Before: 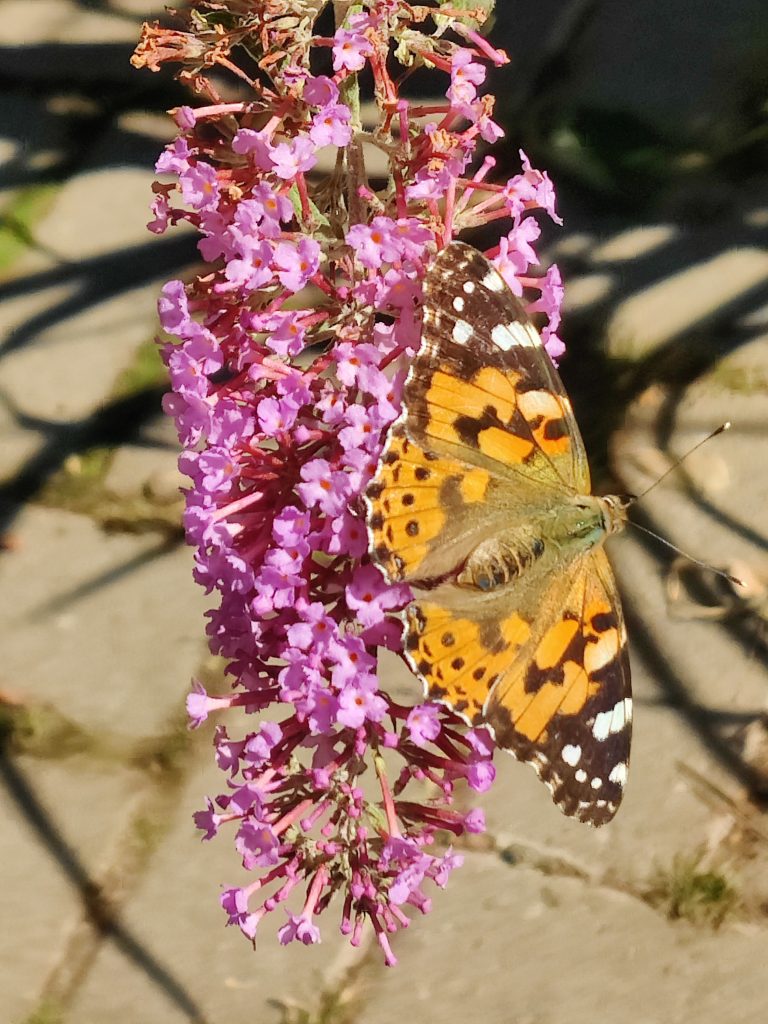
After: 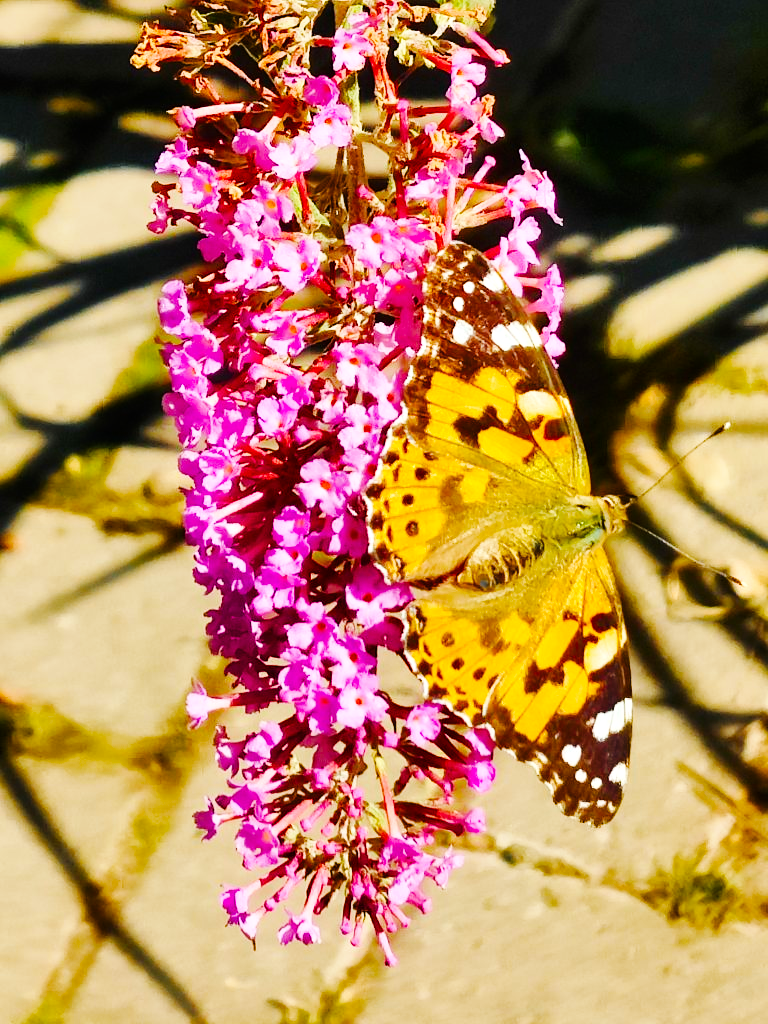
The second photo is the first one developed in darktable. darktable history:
base curve: curves: ch0 [(0, 0) (0.032, 0.025) (0.121, 0.166) (0.206, 0.329) (0.605, 0.79) (1, 1)], preserve colors none
color balance rgb: perceptual saturation grading › global saturation 23.274%, perceptual saturation grading › highlights -23.81%, perceptual saturation grading › mid-tones 24.092%, perceptual saturation grading › shadows 39.572%, global vibrance 35.542%, contrast 9.989%
